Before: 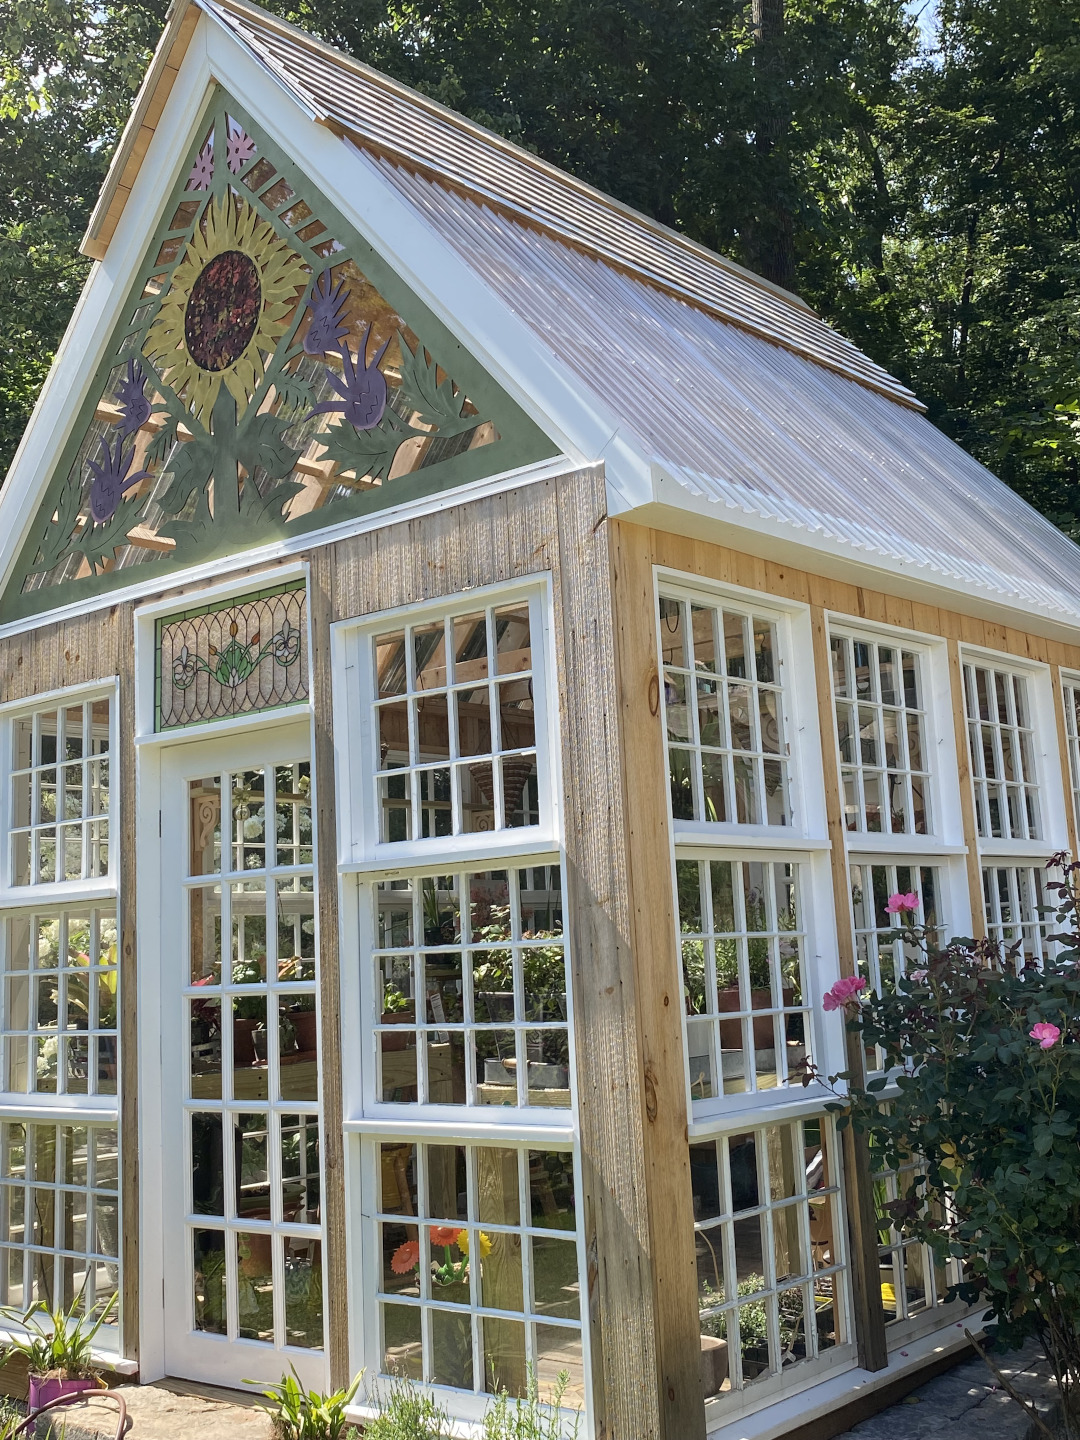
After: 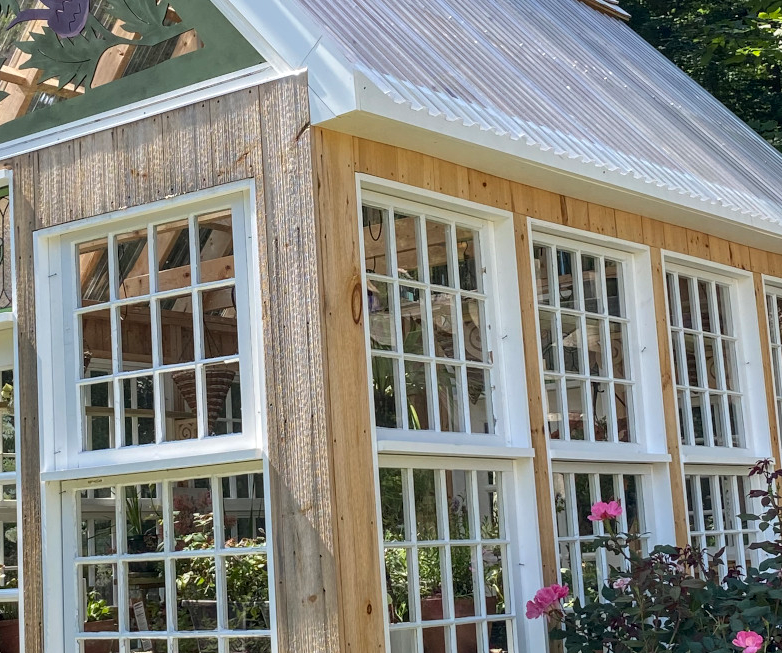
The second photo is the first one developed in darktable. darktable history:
local contrast: on, module defaults
crop and rotate: left 27.549%, top 27.234%, bottom 27.405%
